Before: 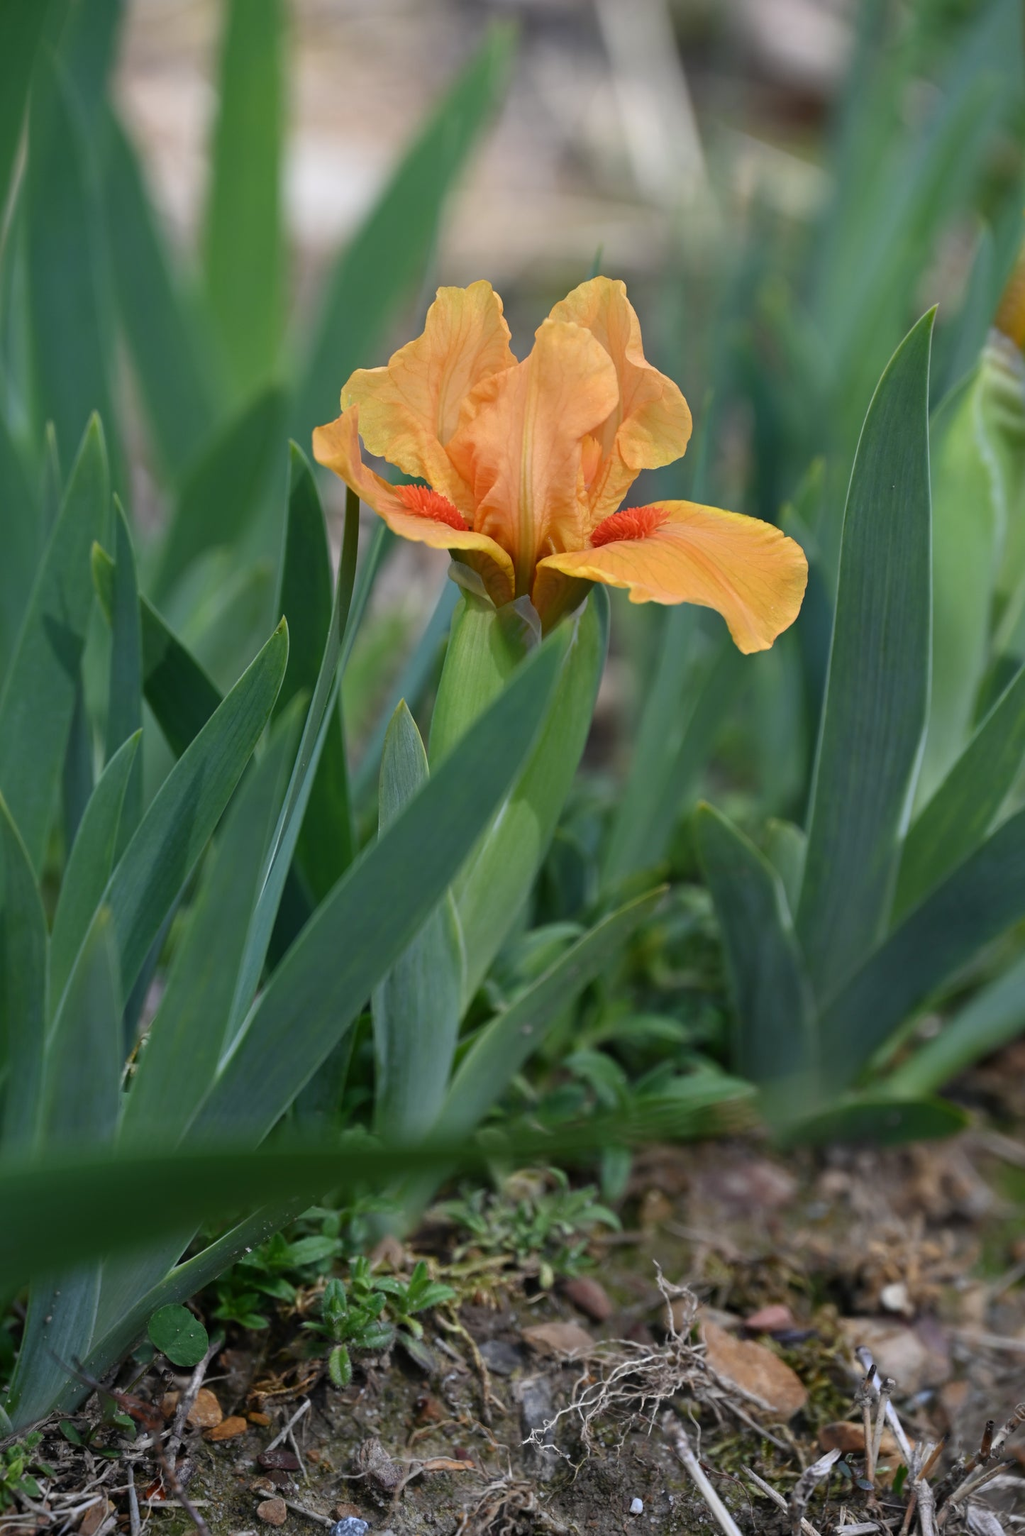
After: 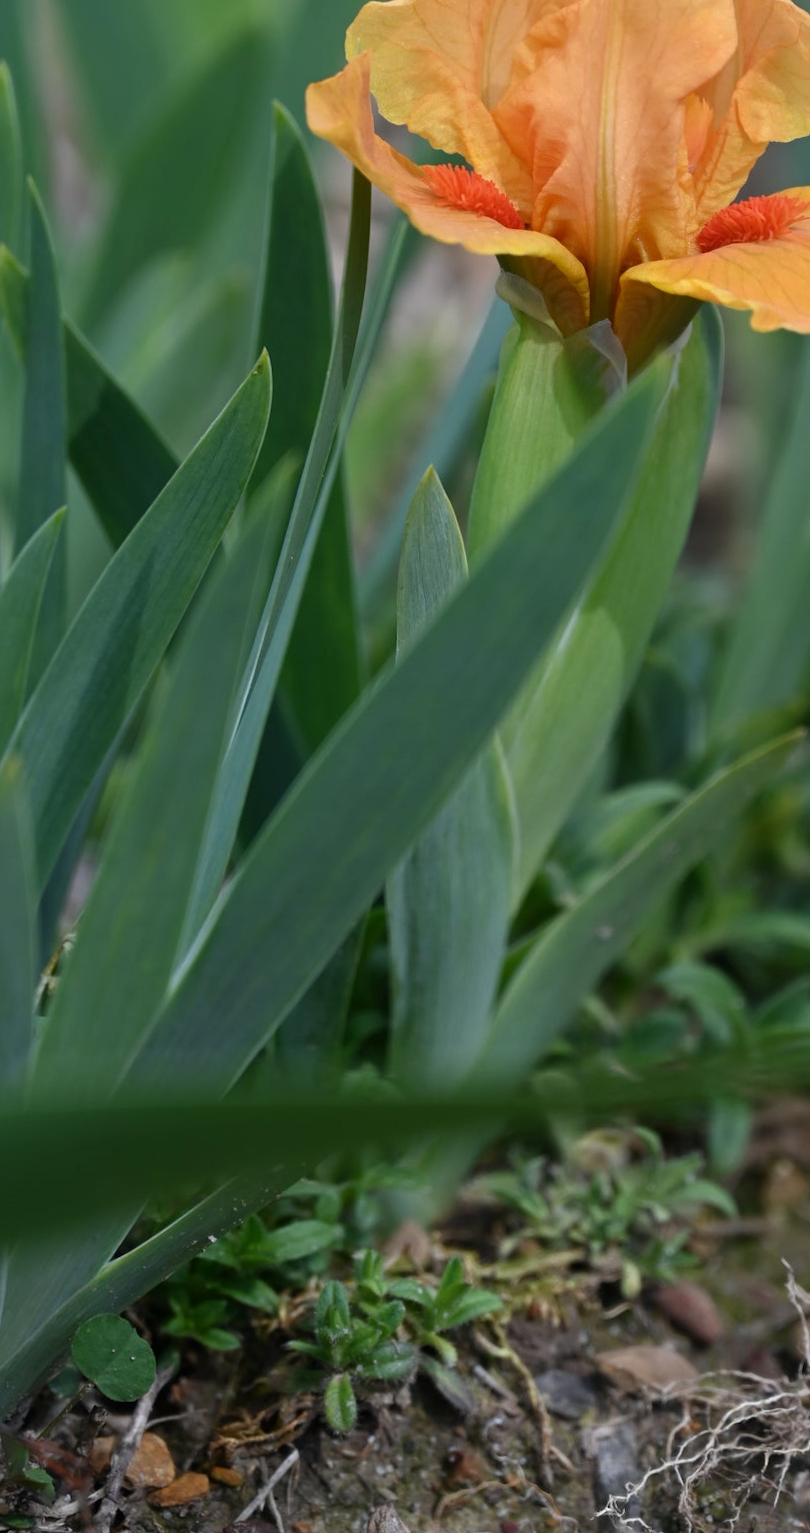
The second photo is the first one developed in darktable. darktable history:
local contrast: mode bilateral grid, contrast 15, coarseness 36, detail 105%, midtone range 0.2
crop: left 8.966%, top 23.852%, right 34.699%, bottom 4.703%
rotate and perspective: rotation 0.192°, lens shift (horizontal) -0.015, crop left 0.005, crop right 0.996, crop top 0.006, crop bottom 0.99
